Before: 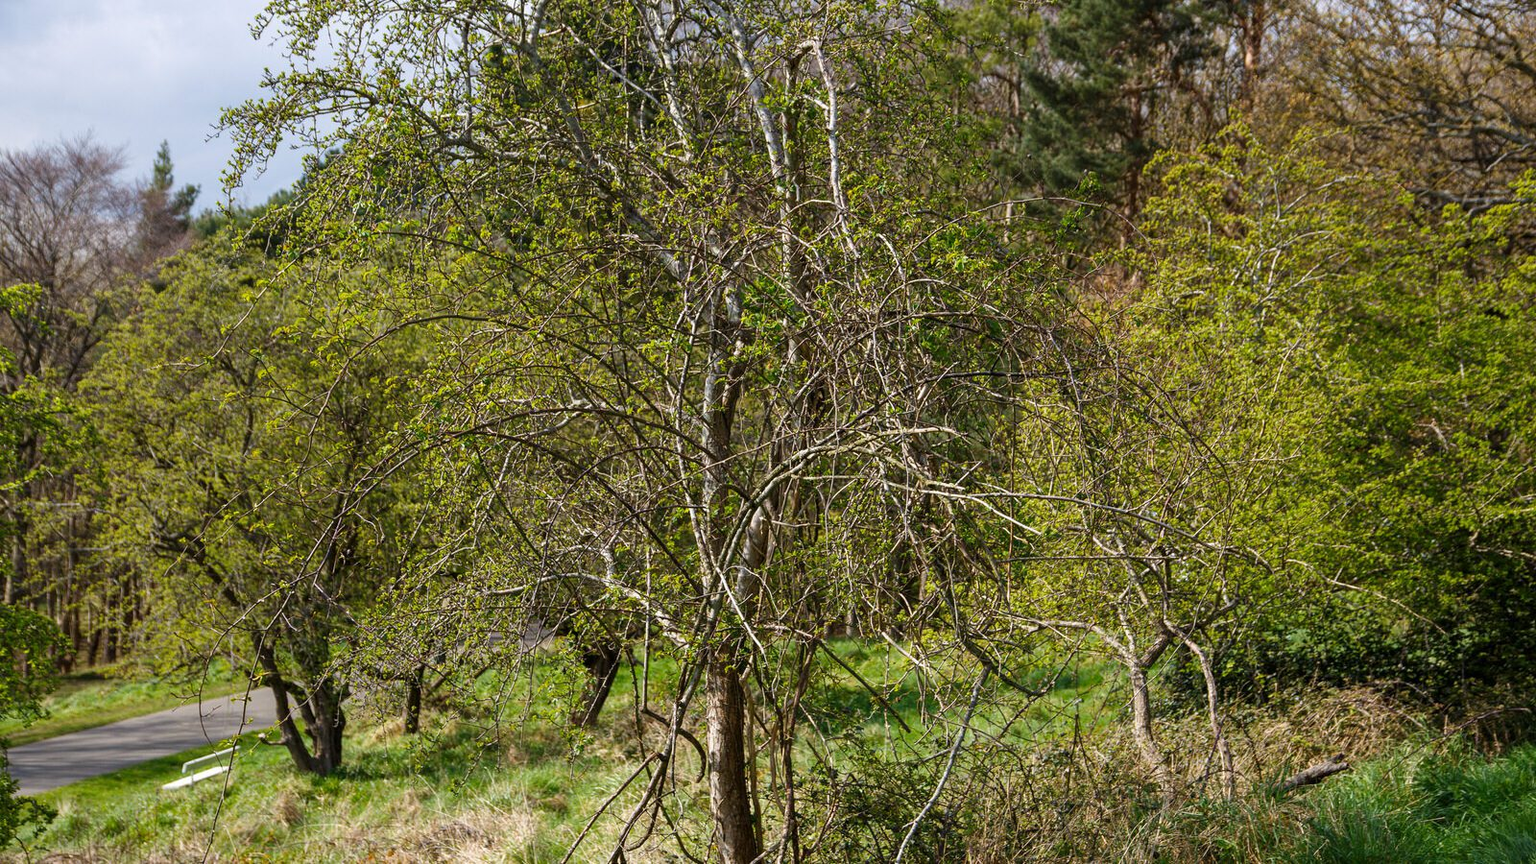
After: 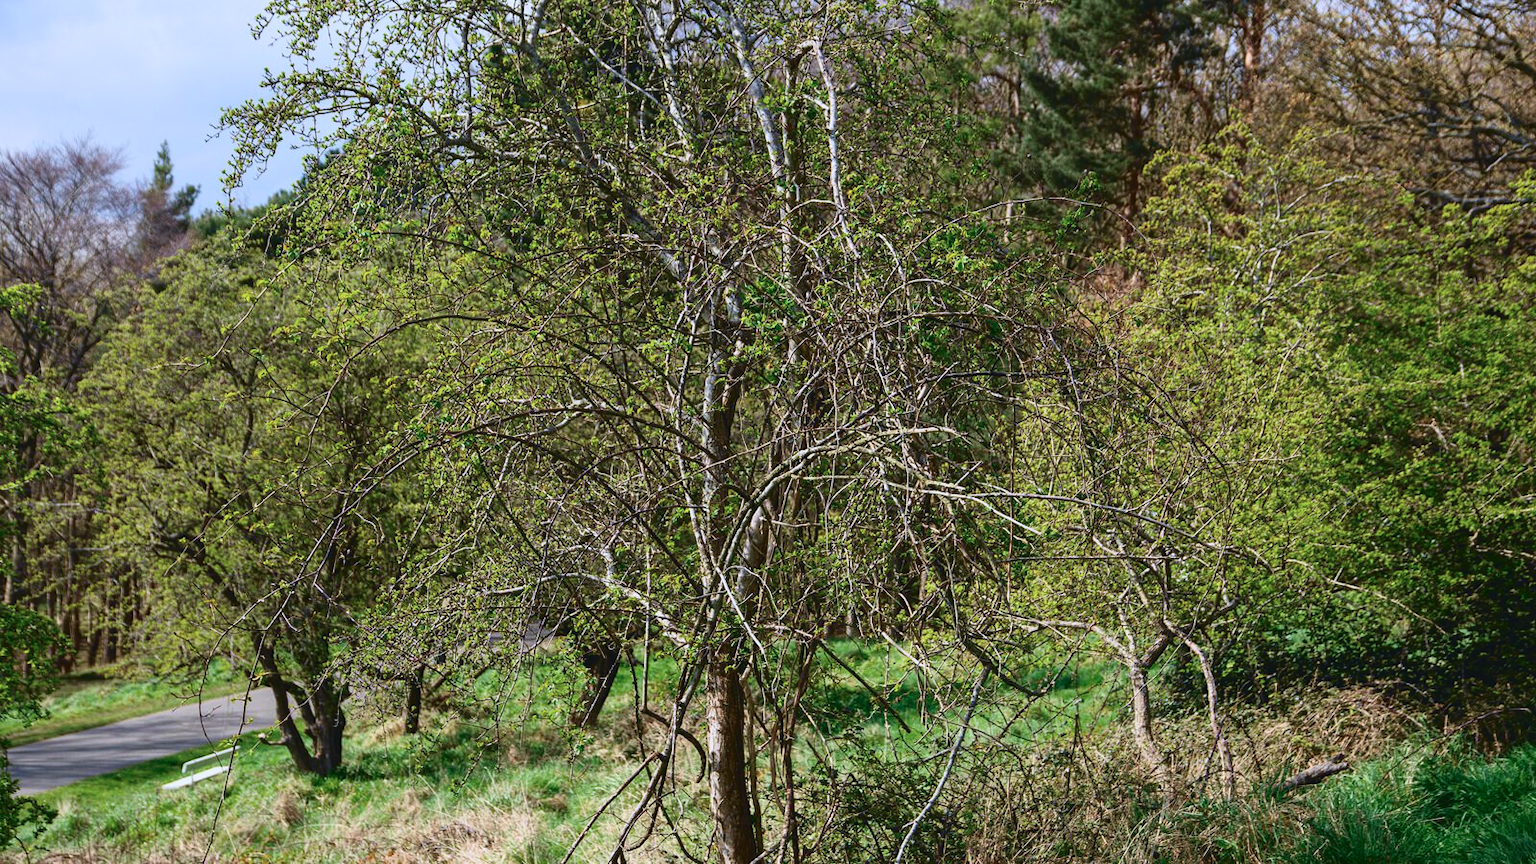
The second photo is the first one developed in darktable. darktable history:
tone curve: curves: ch0 [(0, 0.047) (0.15, 0.127) (0.46, 0.466) (0.751, 0.788) (1, 0.961)]; ch1 [(0, 0) (0.43, 0.408) (0.476, 0.469) (0.505, 0.501) (0.553, 0.557) (0.592, 0.58) (0.631, 0.625) (1, 1)]; ch2 [(0, 0) (0.505, 0.495) (0.55, 0.557) (0.583, 0.573) (1, 1)], color space Lab, independent channels, preserve colors none
color calibration: illuminant as shot in camera, x 0.358, y 0.373, temperature 4628.91 K
